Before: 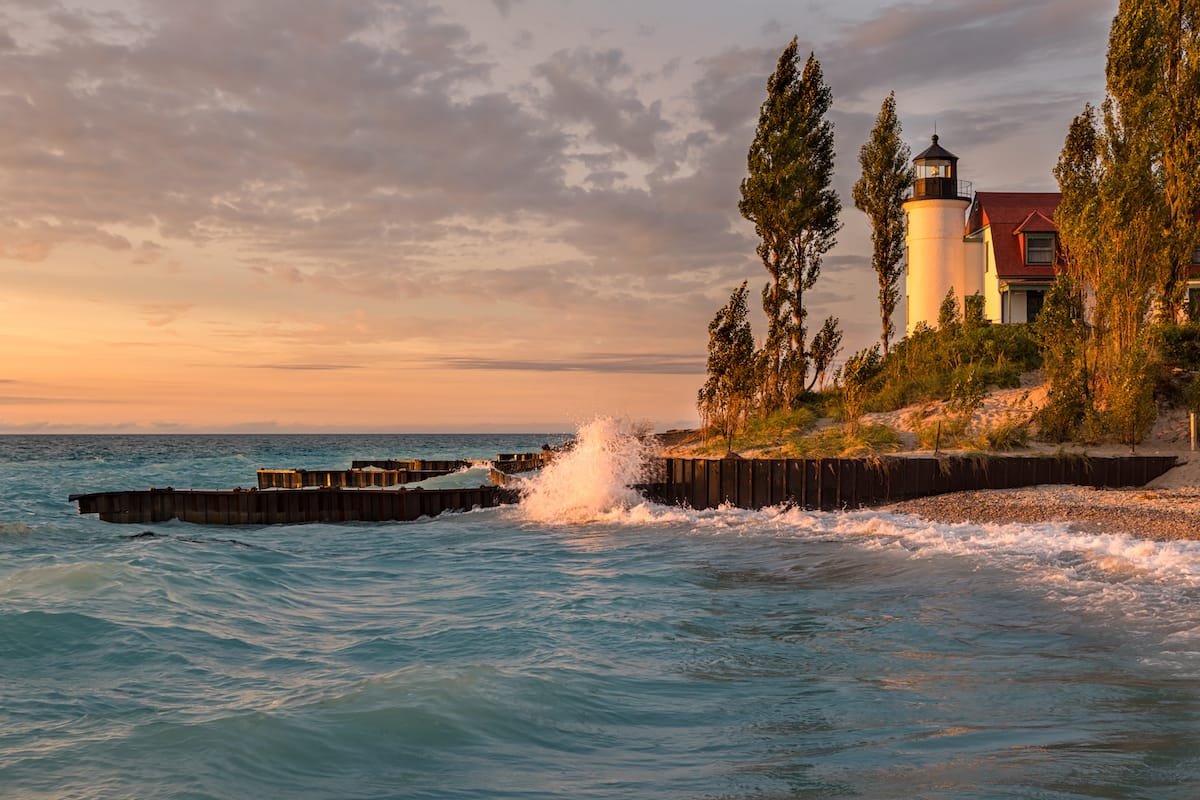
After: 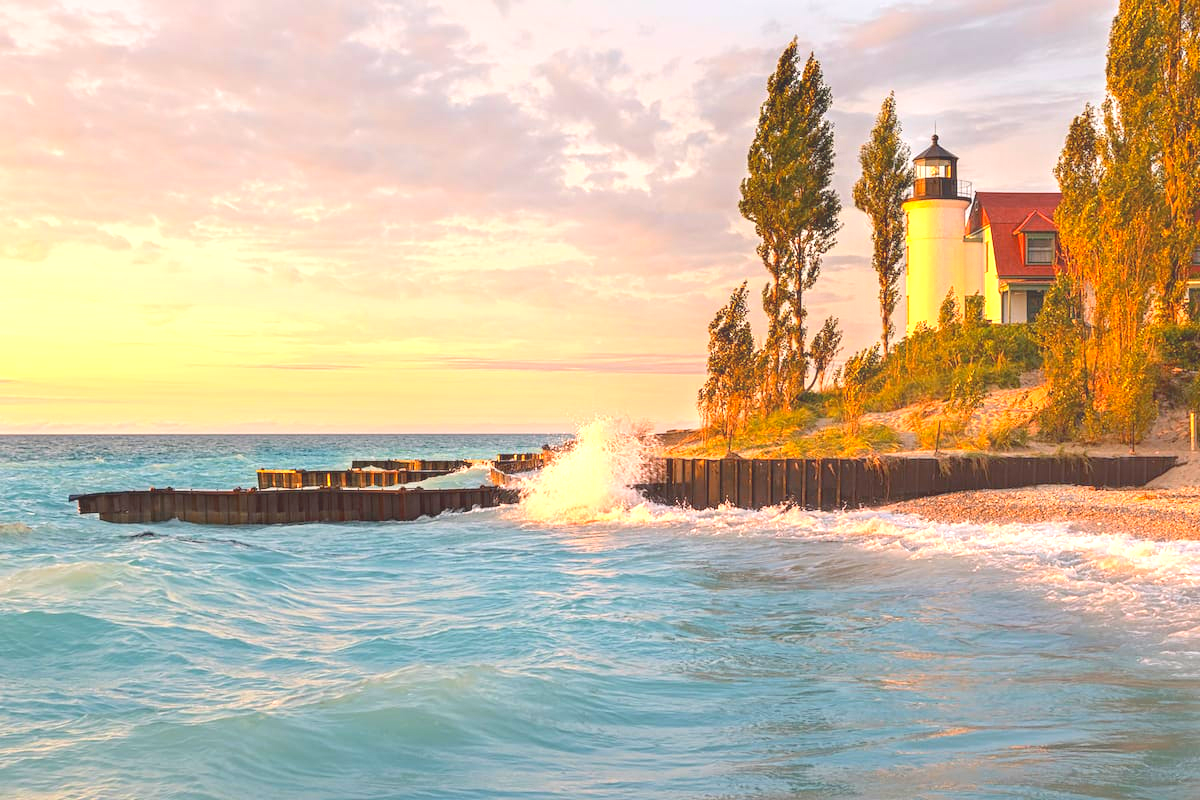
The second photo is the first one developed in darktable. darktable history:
contrast equalizer: y [[0.439, 0.44, 0.442, 0.457, 0.493, 0.498], [0.5 ×6], [0.5 ×6], [0 ×6], [0 ×6]]
contrast brightness saturation: contrast -0.28
exposure: exposure 2.003 EV, compensate highlight preservation false
